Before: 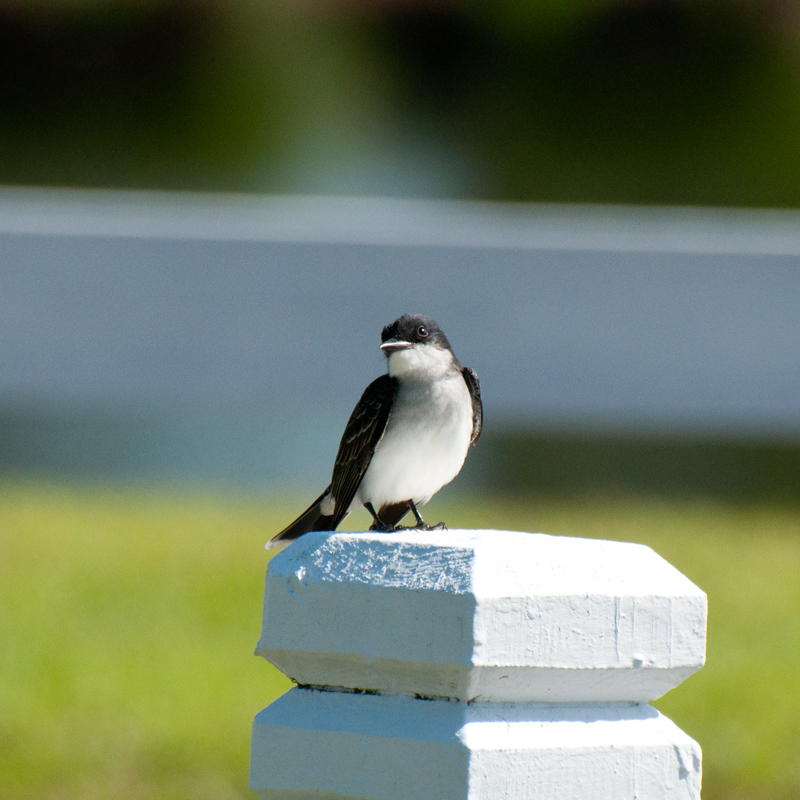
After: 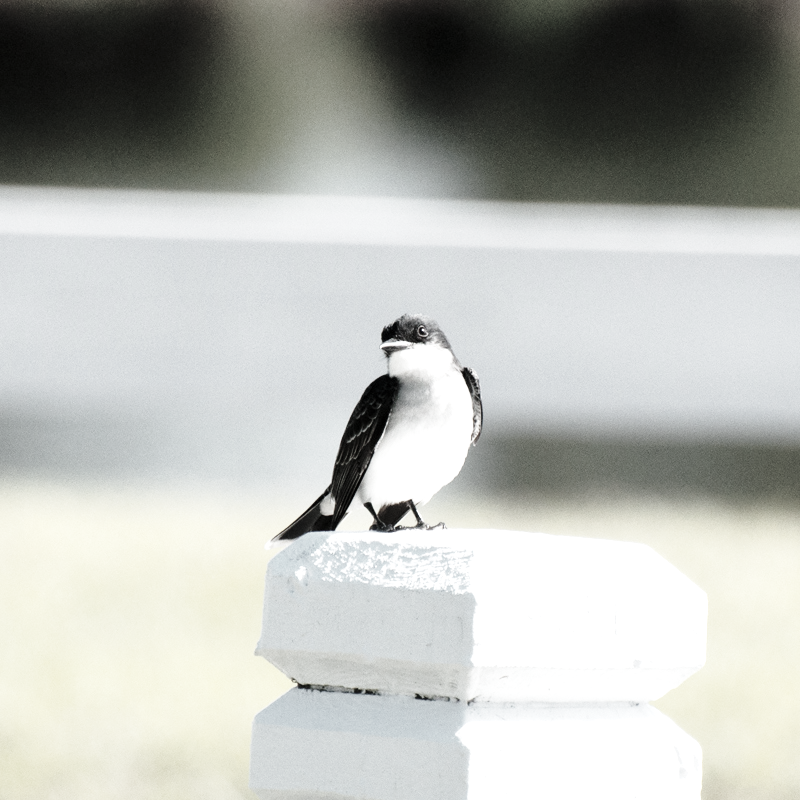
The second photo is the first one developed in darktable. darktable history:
tone equalizer: edges refinement/feathering 500, mask exposure compensation -1.57 EV, preserve details no
color correction: highlights b* -0.041, saturation 0.156
base curve: curves: ch0 [(0, 0) (0.028, 0.03) (0.121, 0.232) (0.46, 0.748) (0.859, 0.968) (1, 1)], preserve colors none
exposure: exposure 1.001 EV, compensate highlight preservation false
